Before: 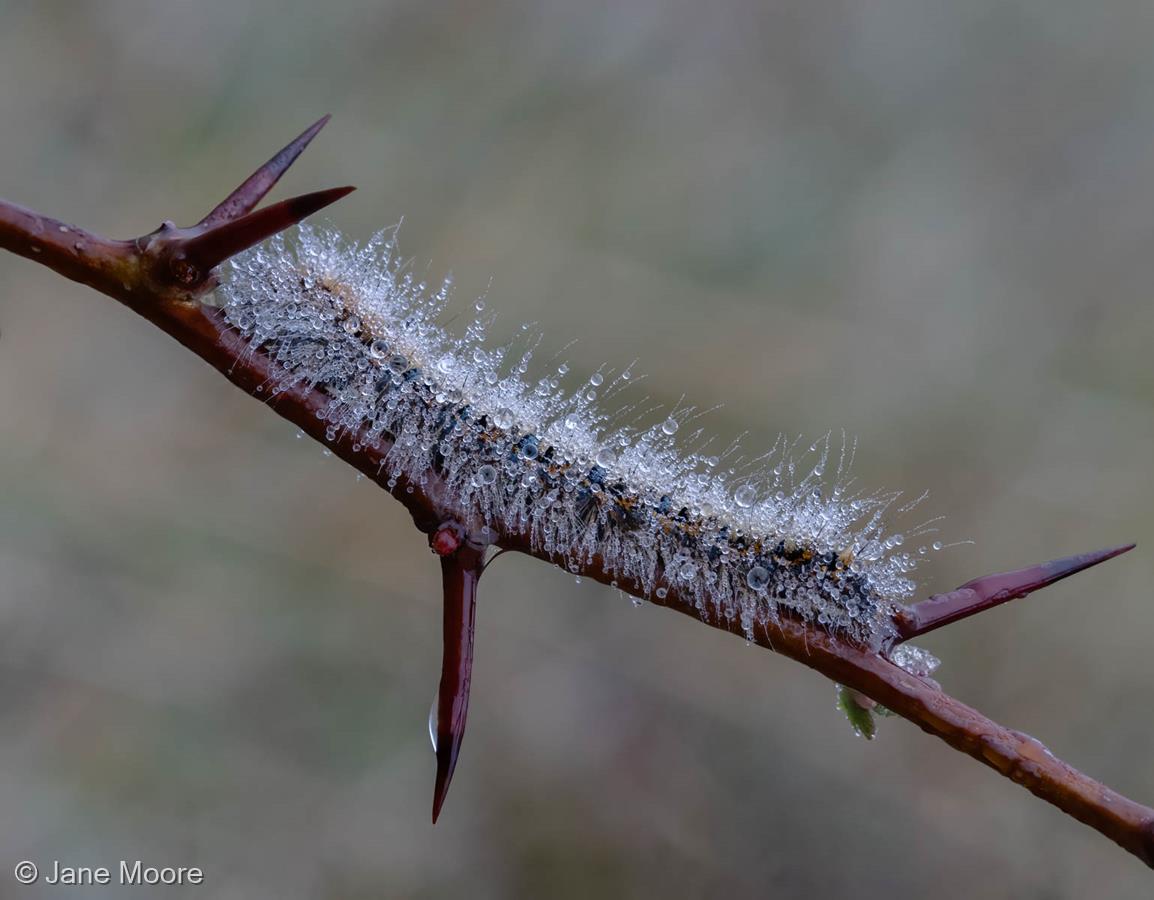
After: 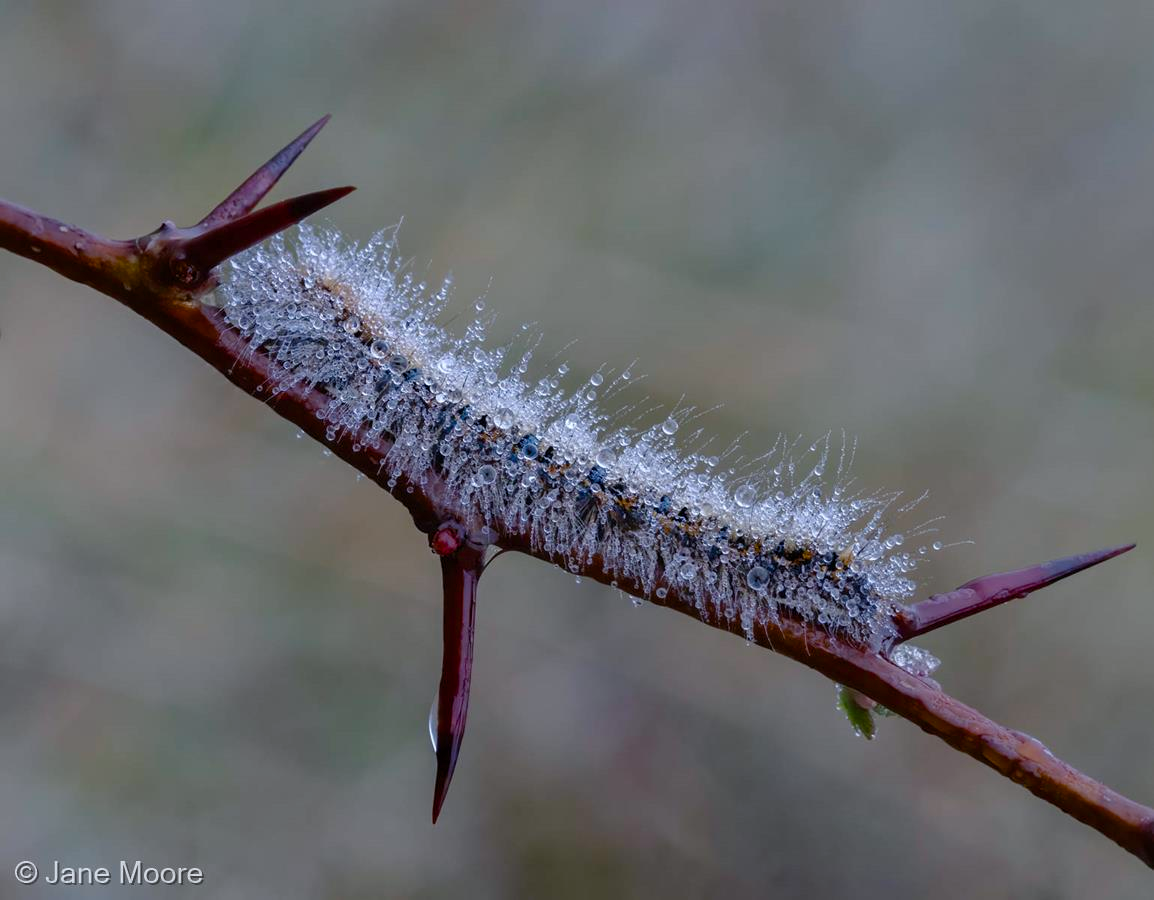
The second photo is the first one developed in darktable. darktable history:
white balance: red 0.98, blue 1.034
color balance rgb: perceptual saturation grading › global saturation 20%, perceptual saturation grading › highlights -25%, perceptual saturation grading › shadows 25%
